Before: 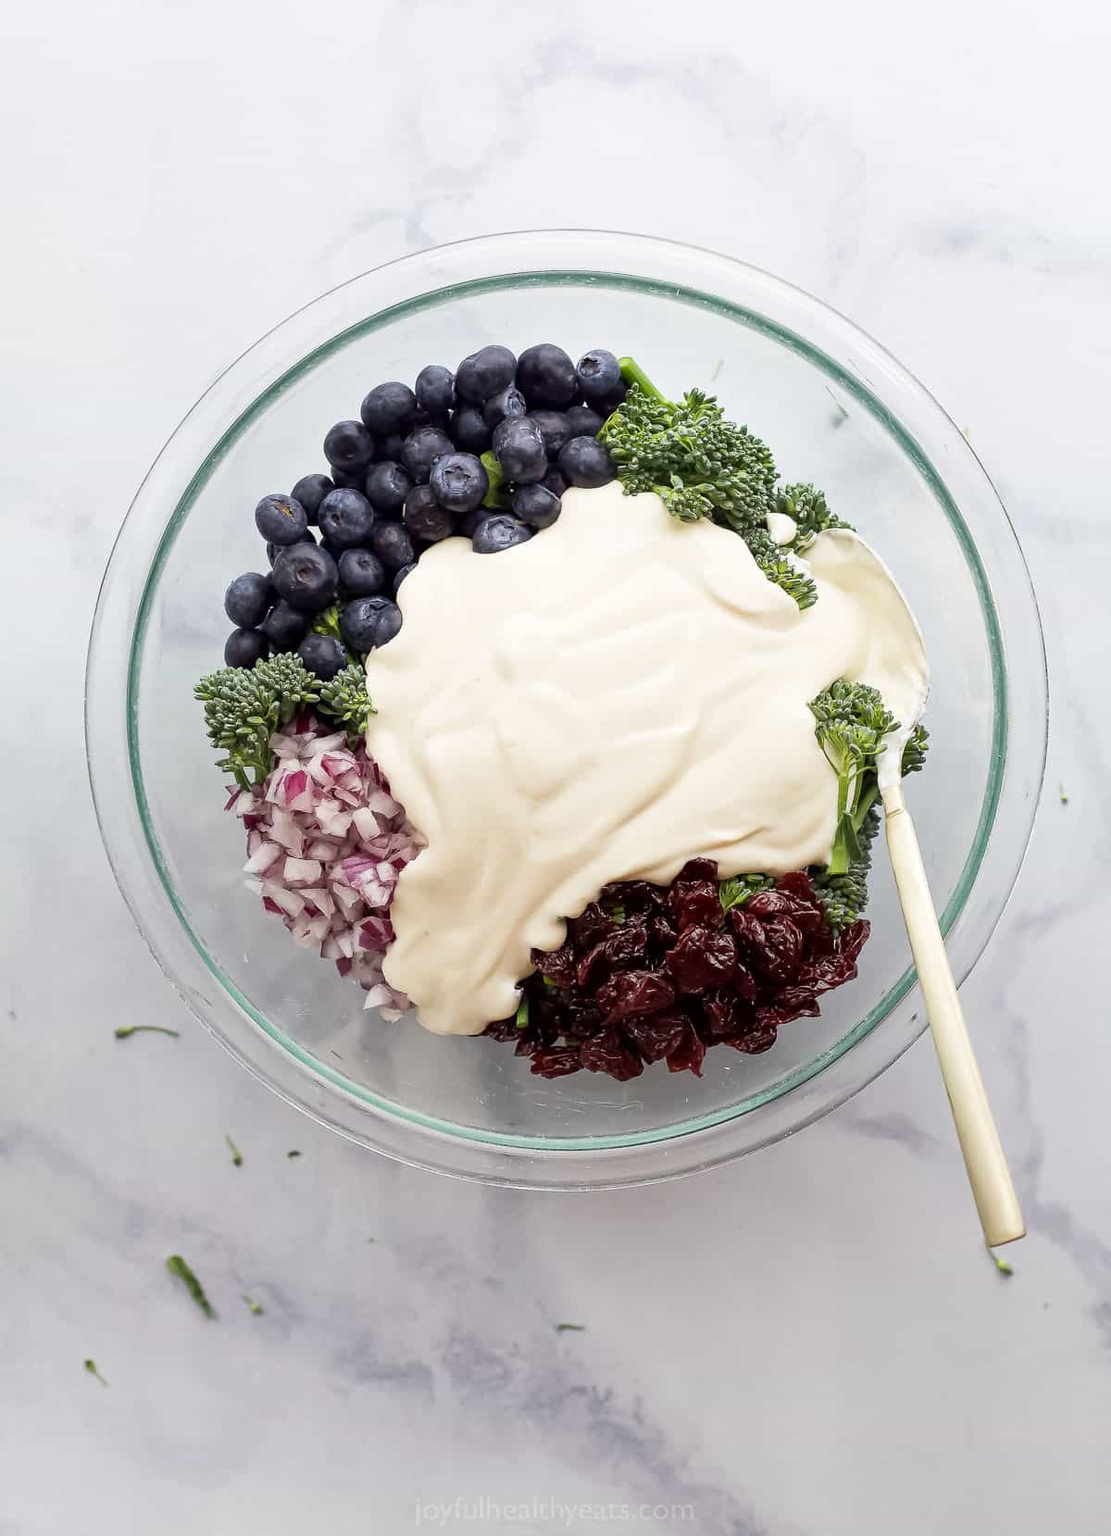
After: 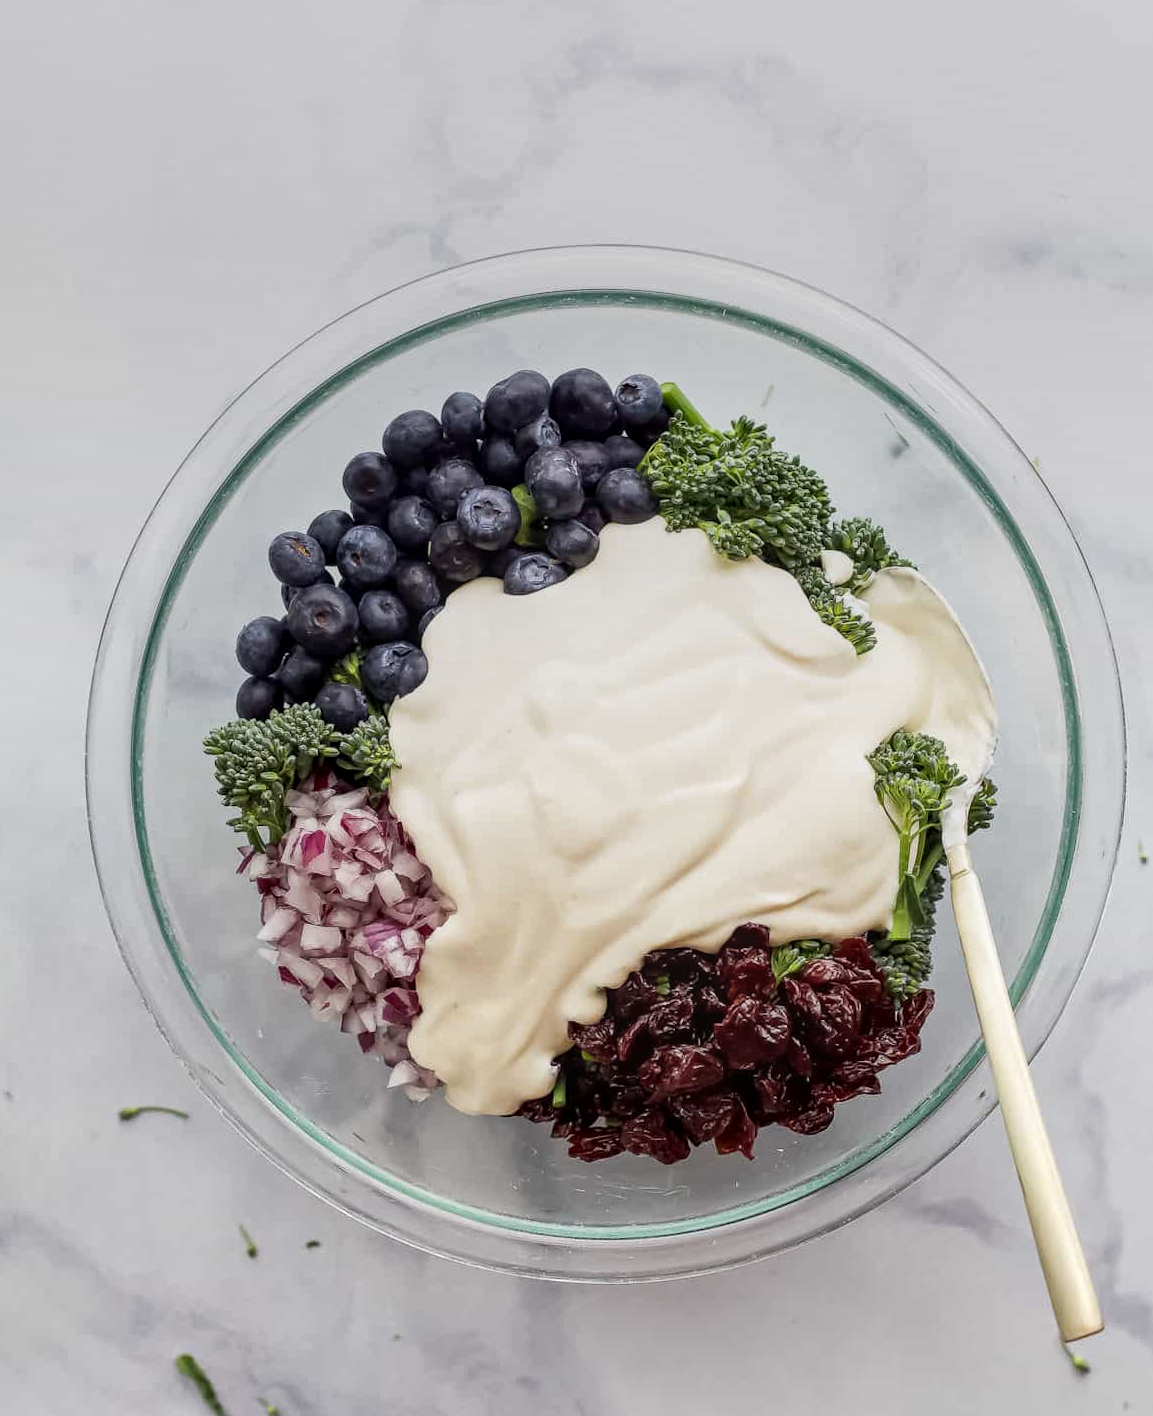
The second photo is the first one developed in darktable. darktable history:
local contrast: on, module defaults
graduated density: on, module defaults
crop and rotate: angle 0.2°, left 0.275%, right 3.127%, bottom 14.18%
